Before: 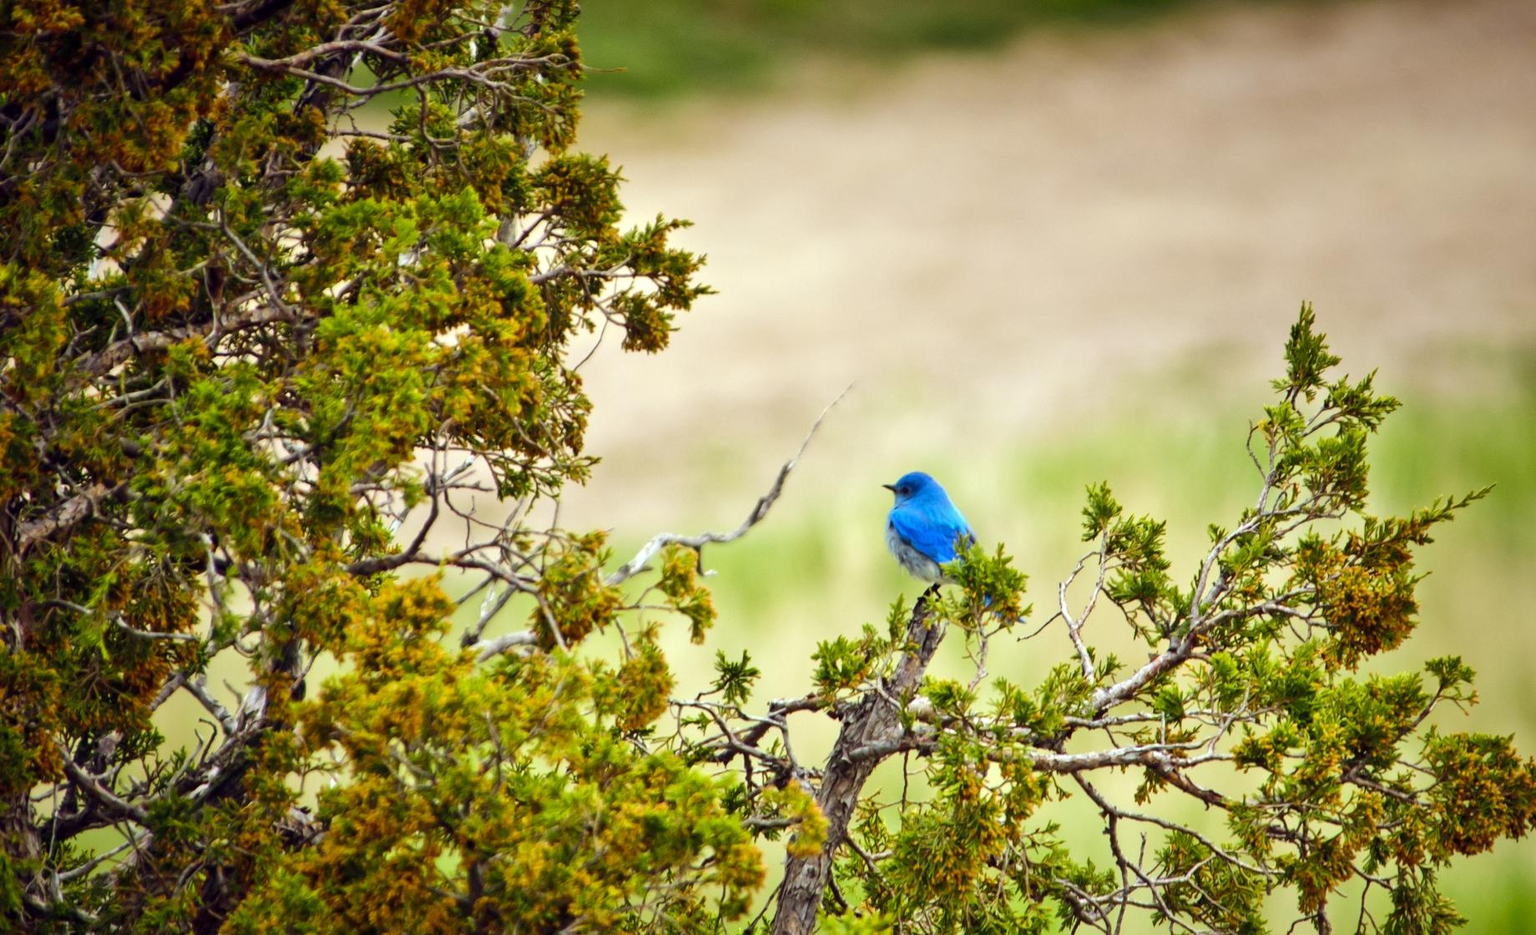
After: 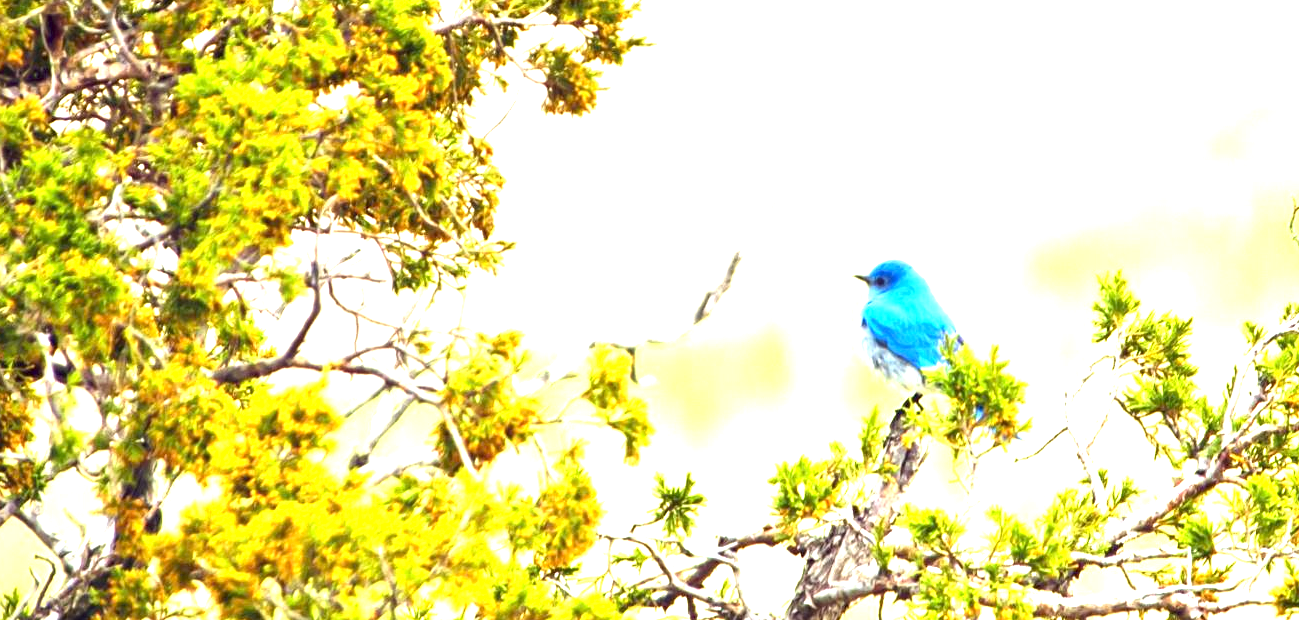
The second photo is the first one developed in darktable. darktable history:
crop: left 11.127%, top 27.368%, right 18.27%, bottom 17.238%
exposure: exposure 1.999 EV, compensate exposure bias true, compensate highlight preservation false
